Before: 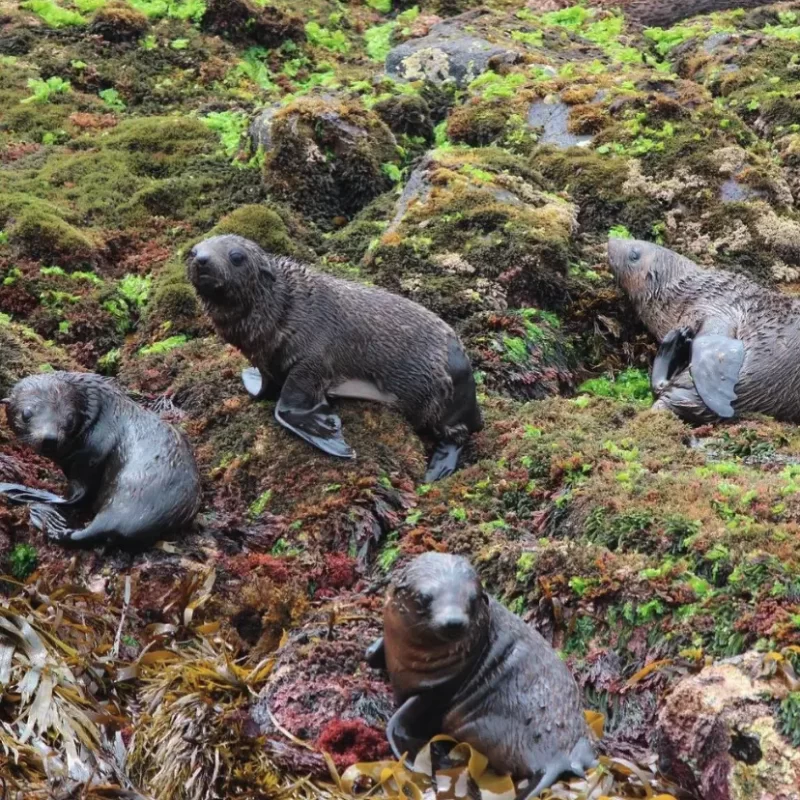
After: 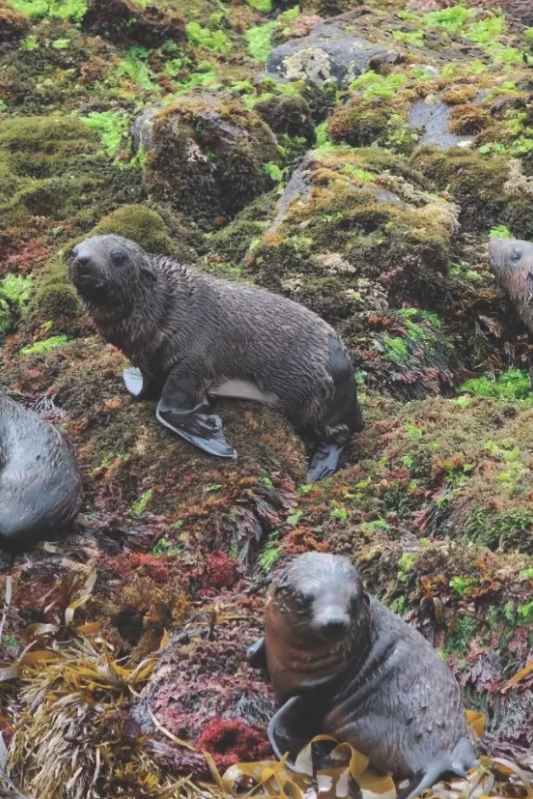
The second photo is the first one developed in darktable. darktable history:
tone curve: curves: ch0 [(0, 0) (0.003, 0.125) (0.011, 0.139) (0.025, 0.155) (0.044, 0.174) (0.069, 0.192) (0.1, 0.211) (0.136, 0.234) (0.177, 0.262) (0.224, 0.296) (0.277, 0.337) (0.335, 0.385) (0.399, 0.436) (0.468, 0.5) (0.543, 0.573) (0.623, 0.644) (0.709, 0.713) (0.801, 0.791) (0.898, 0.881) (1, 1)], preserve colors none
crop and rotate: left 15.055%, right 18.278%
